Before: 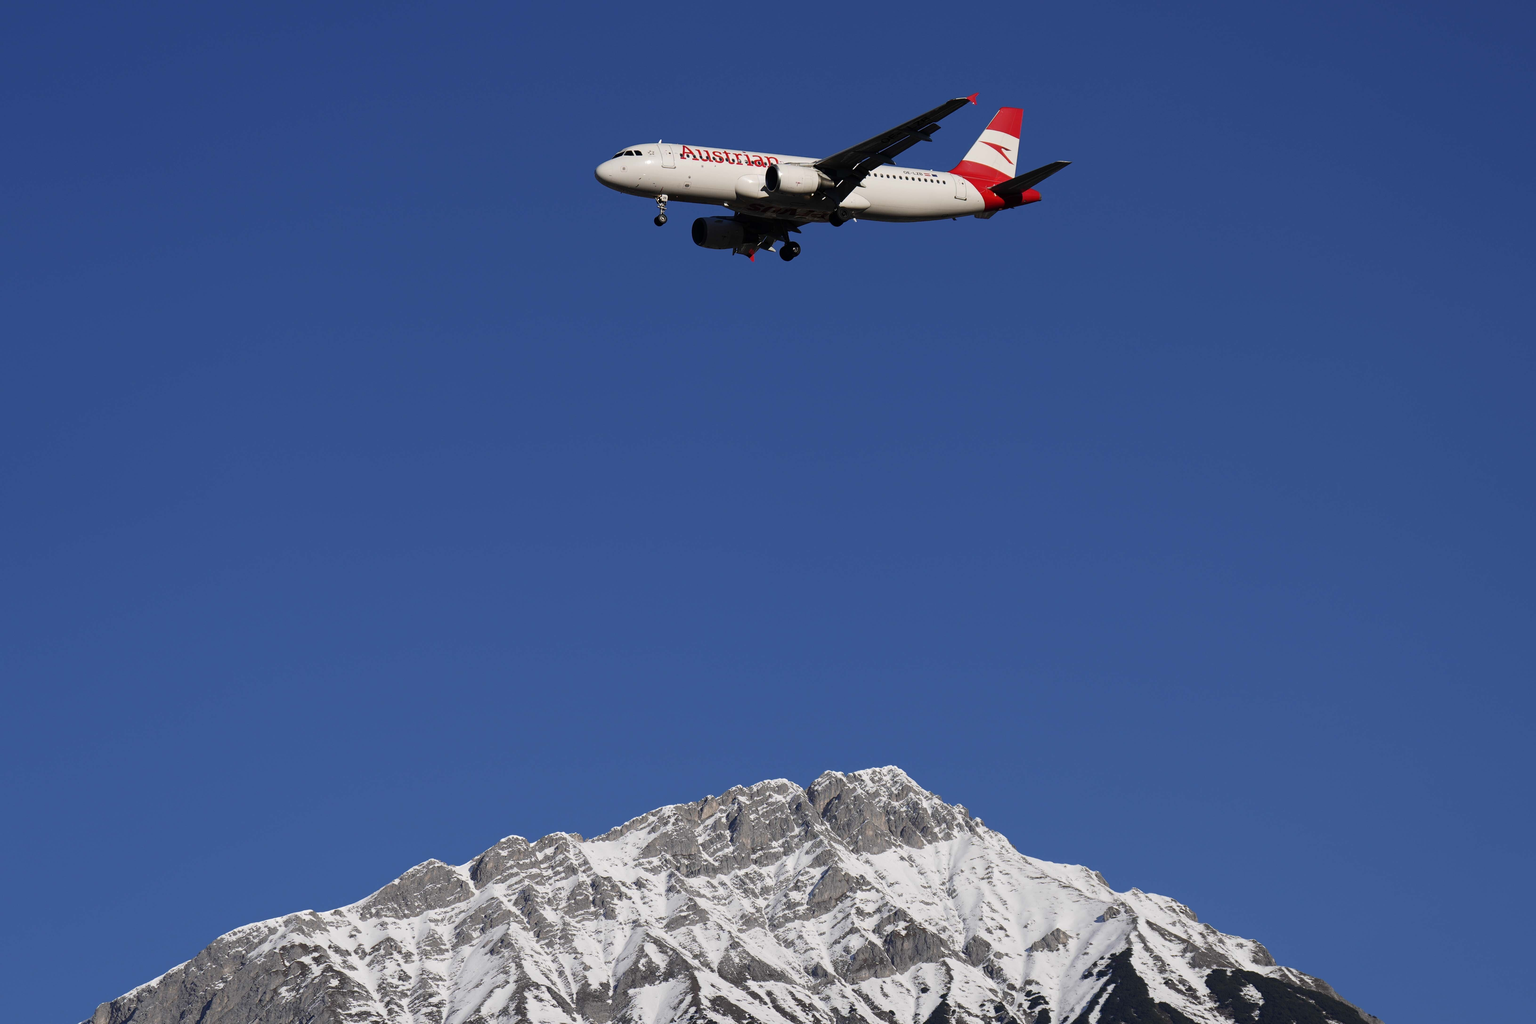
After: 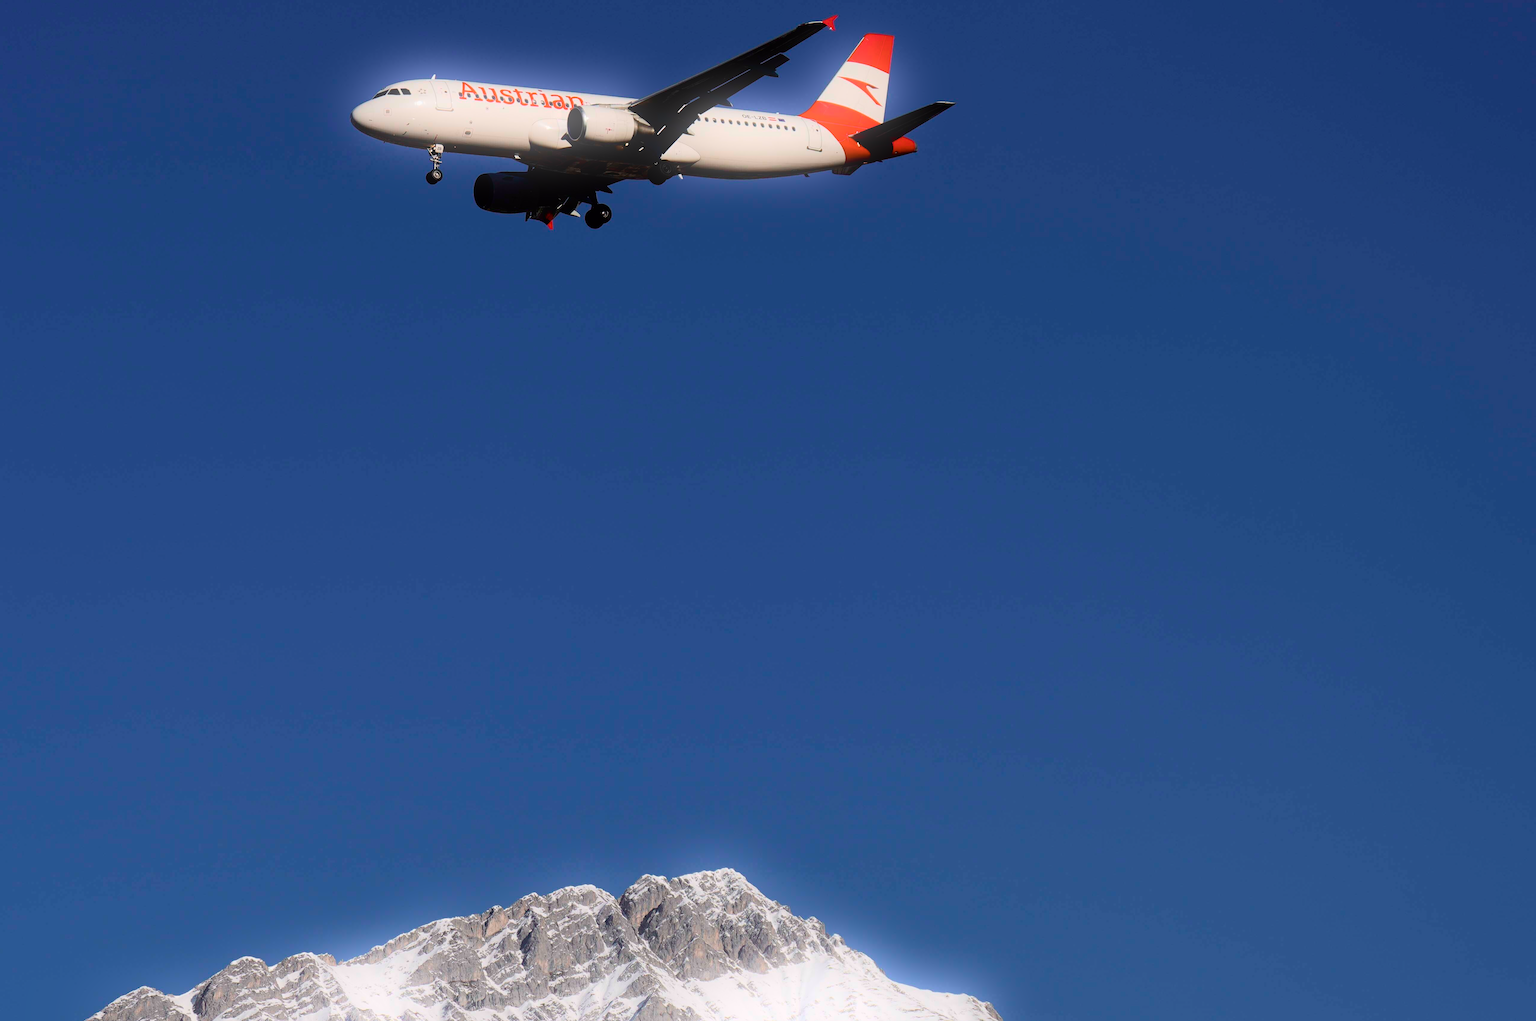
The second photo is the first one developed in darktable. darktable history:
tone curve: curves: ch0 [(0, 0) (0.052, 0.018) (0.236, 0.207) (0.41, 0.417) (0.485, 0.518) (0.54, 0.584) (0.625, 0.666) (0.845, 0.828) (0.994, 0.964)]; ch1 [(0, 0) (0.136, 0.146) (0.317, 0.34) (0.382, 0.408) (0.434, 0.441) (0.472, 0.479) (0.498, 0.501) (0.557, 0.558) (0.616, 0.59) (0.739, 0.7) (1, 1)]; ch2 [(0, 0) (0.352, 0.403) (0.447, 0.466) (0.482, 0.482) (0.528, 0.526) (0.586, 0.577) (0.618, 0.621) (0.785, 0.747) (1, 1)], color space Lab, independent channels, preserve colors none
bloom: on, module defaults
color balance rgb: perceptual saturation grading › global saturation 25%, global vibrance 20%
crop and rotate: left 20.74%, top 7.912%, right 0.375%, bottom 13.378%
